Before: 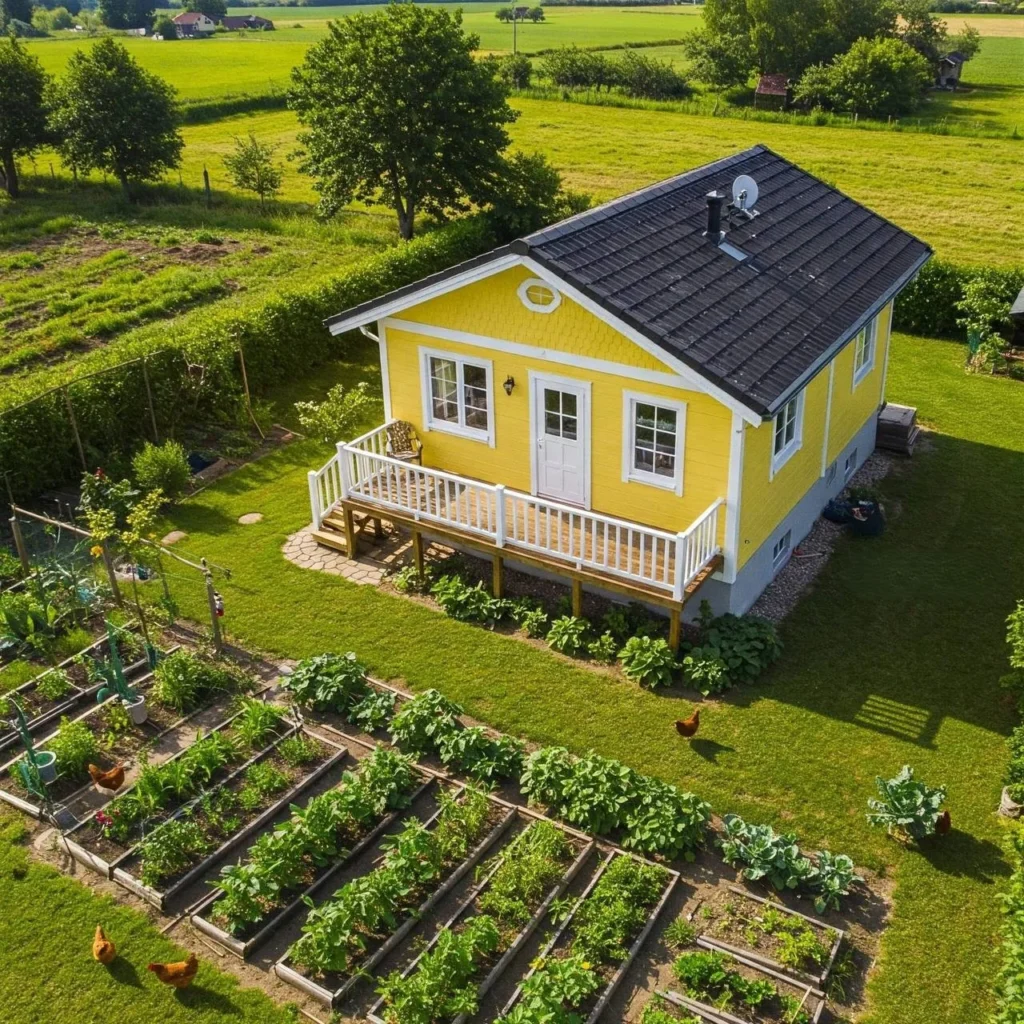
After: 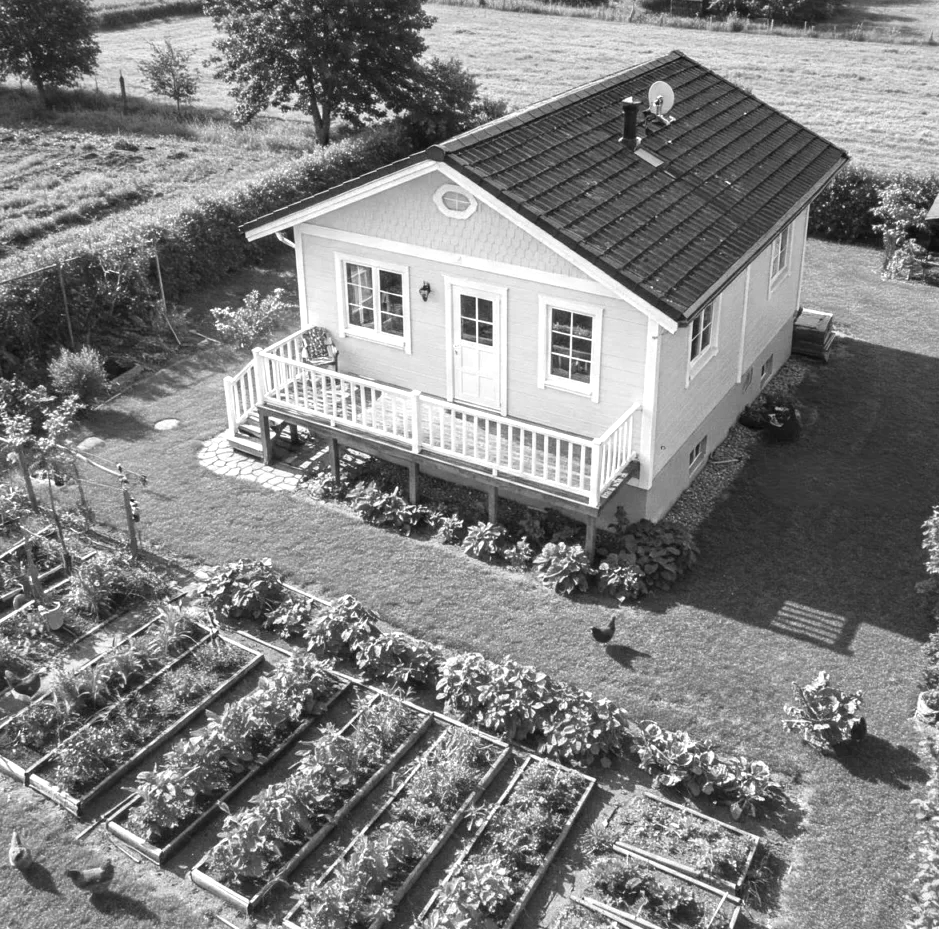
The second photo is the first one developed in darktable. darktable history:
exposure: exposure 0.77 EV, compensate highlight preservation false
crop and rotate: left 8.262%, top 9.226%
monochrome: on, module defaults
